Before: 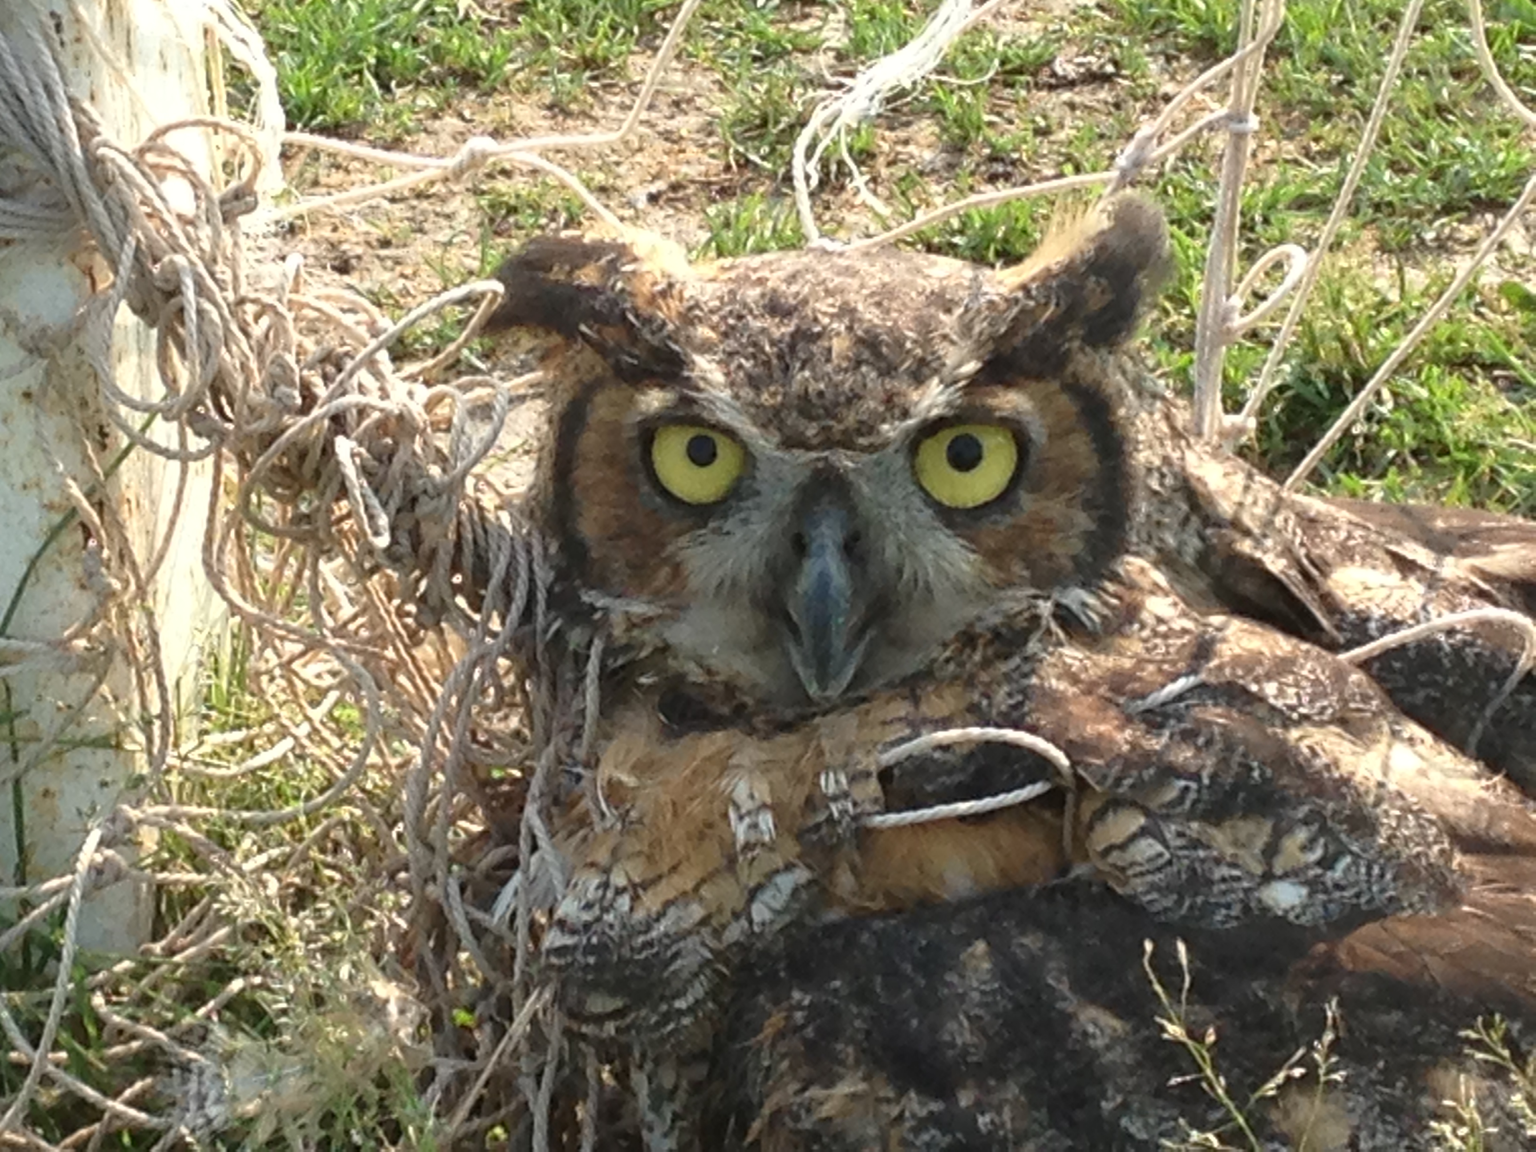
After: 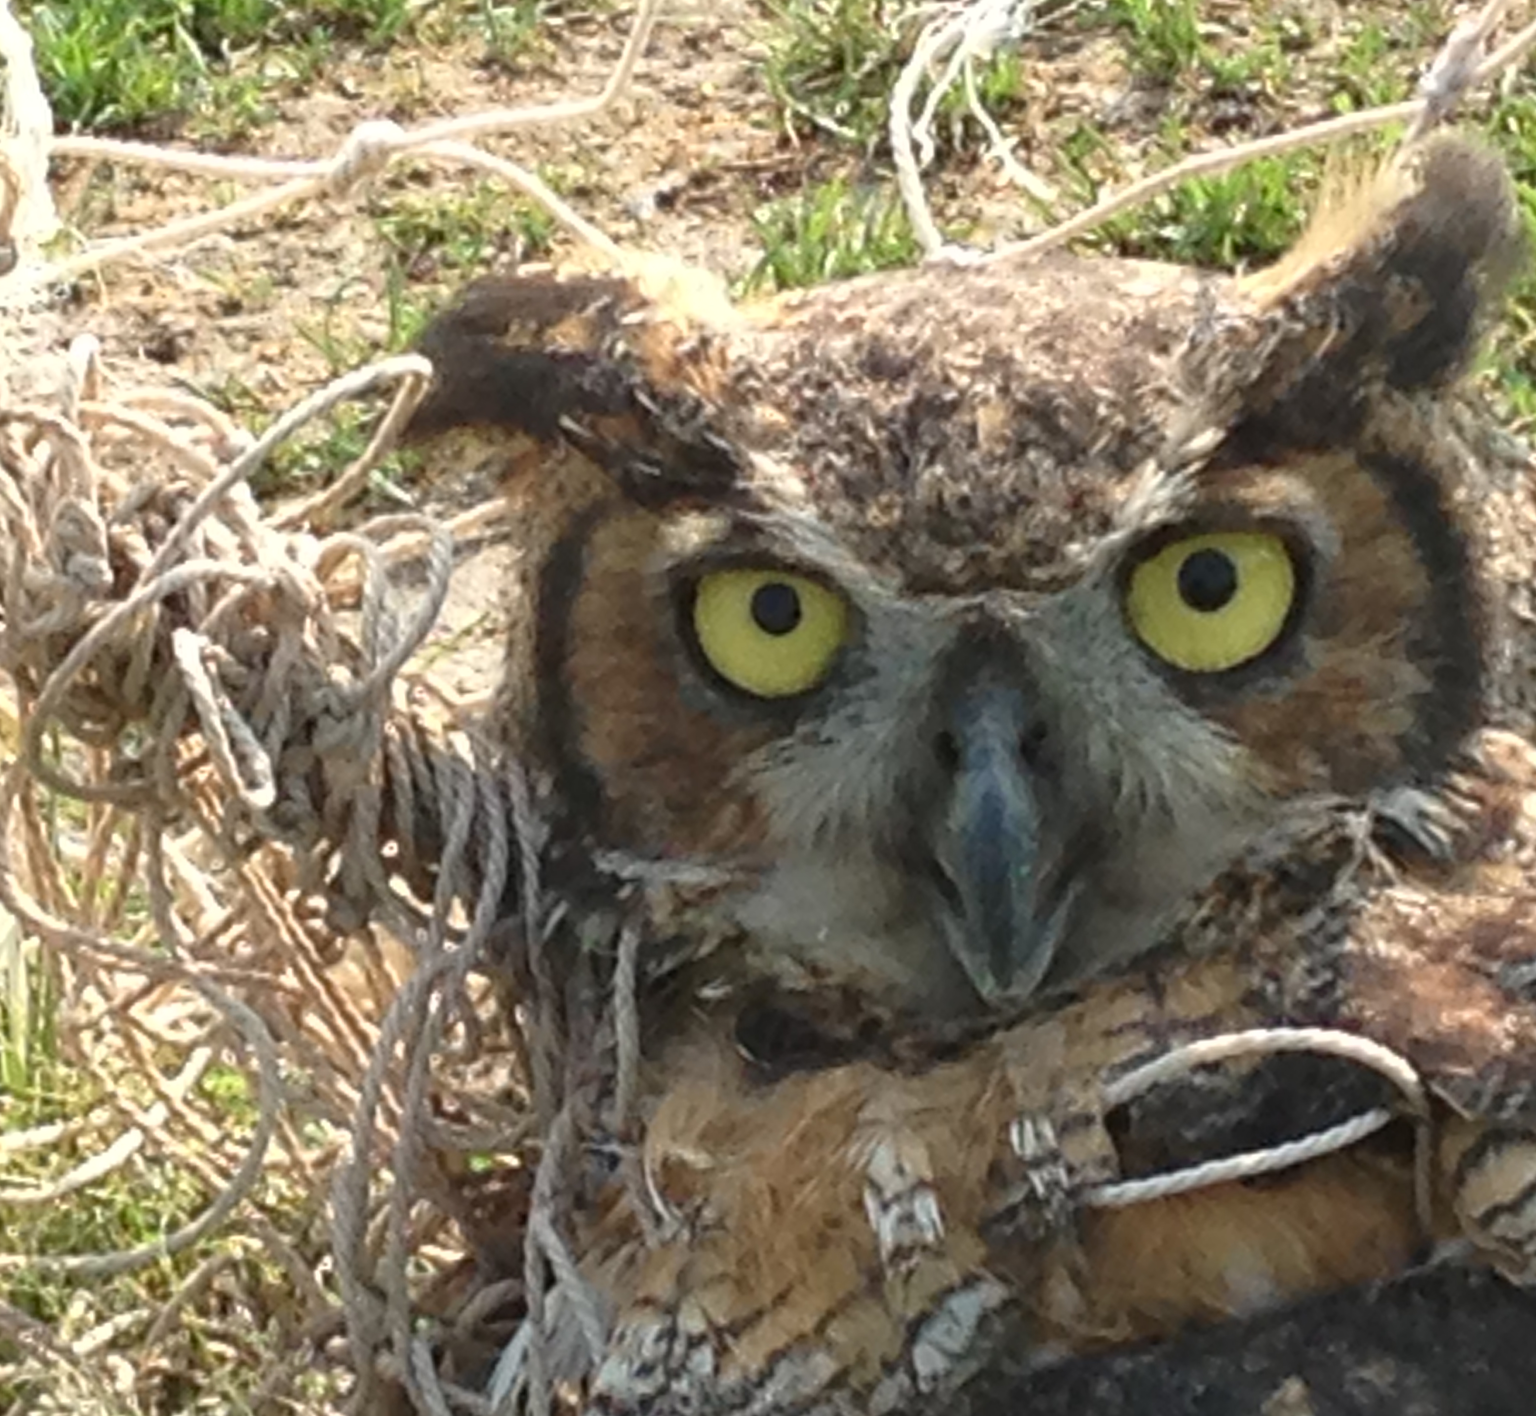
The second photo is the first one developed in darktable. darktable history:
rotate and perspective: rotation -4.25°, automatic cropping off
crop: left 16.202%, top 11.208%, right 26.045%, bottom 20.557%
